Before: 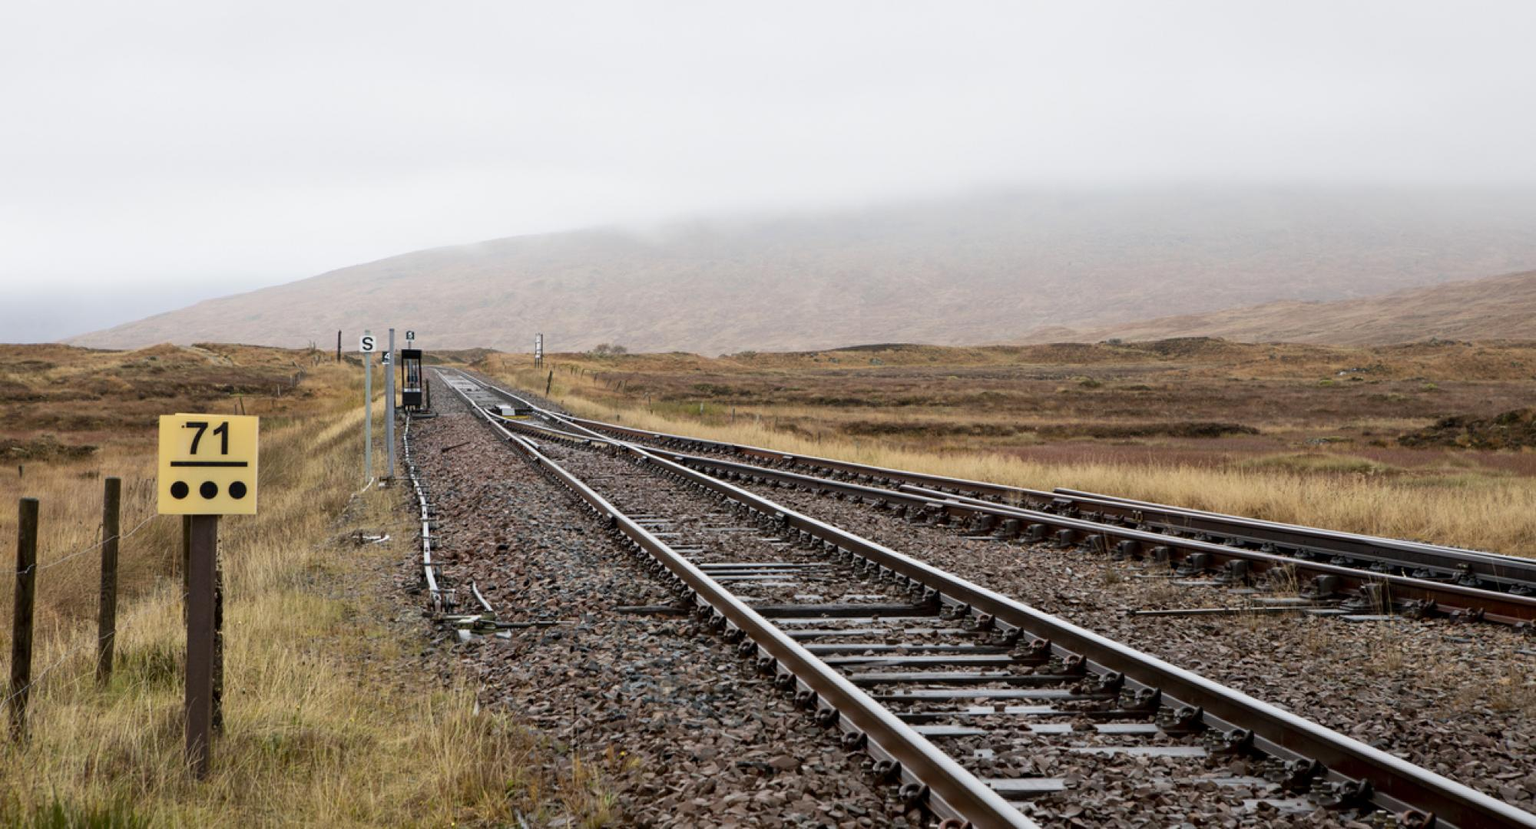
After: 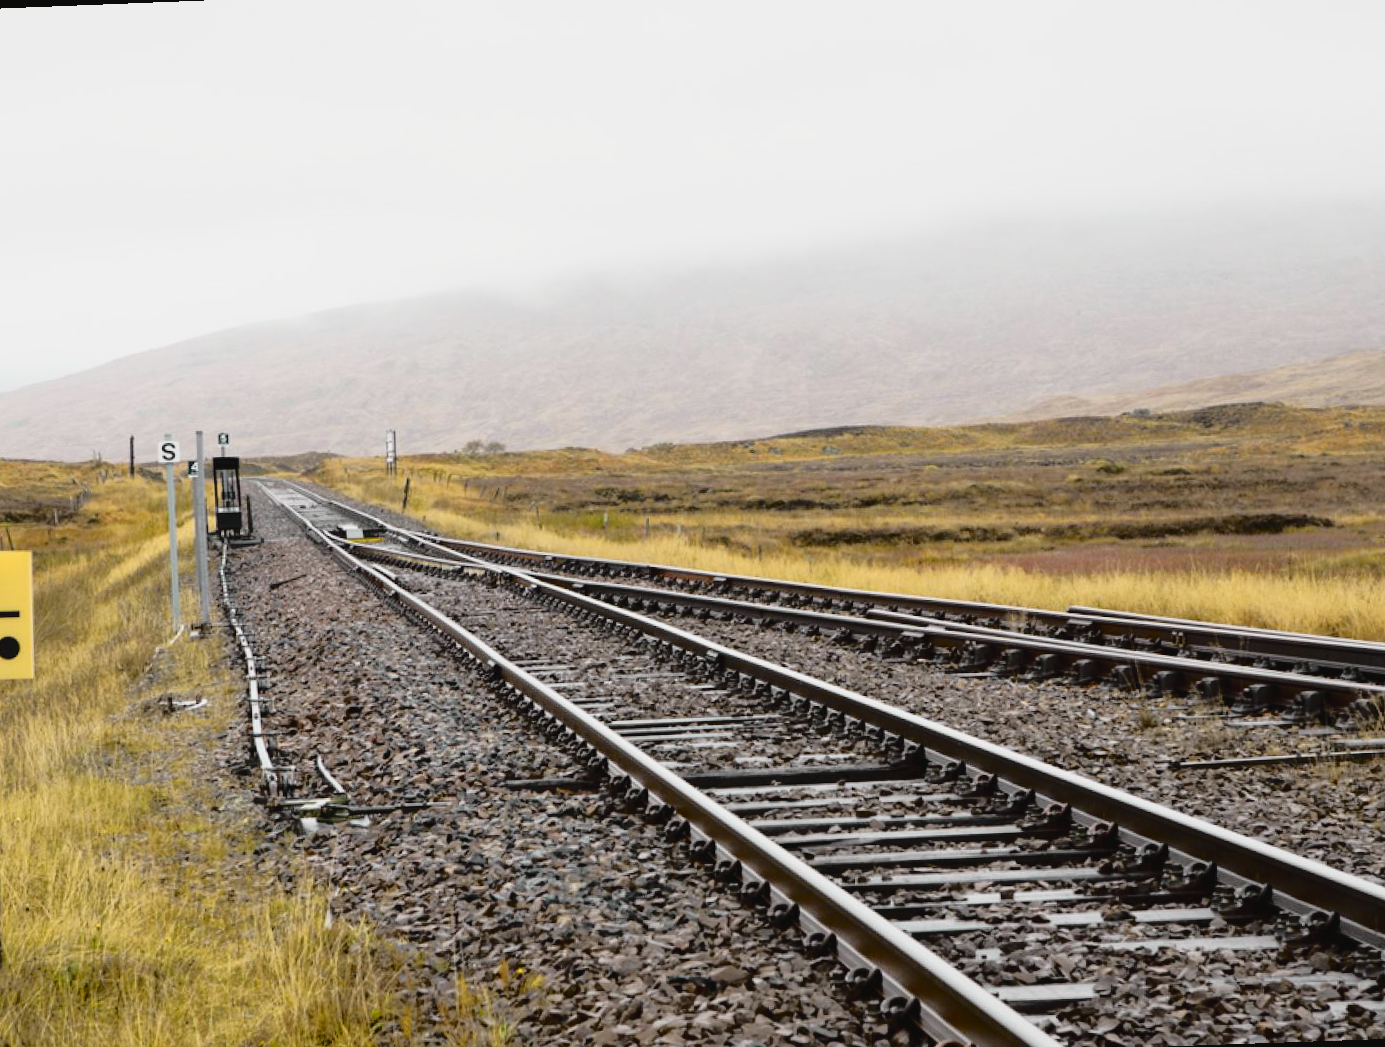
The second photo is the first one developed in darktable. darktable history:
tone curve: curves: ch0 [(0, 0.029) (0.168, 0.142) (0.359, 0.44) (0.469, 0.544) (0.634, 0.722) (0.858, 0.903) (1, 0.968)]; ch1 [(0, 0) (0.437, 0.453) (0.472, 0.47) (0.502, 0.502) (0.54, 0.534) (0.57, 0.592) (0.618, 0.66) (0.699, 0.749) (0.859, 0.919) (1, 1)]; ch2 [(0, 0) (0.33, 0.301) (0.421, 0.443) (0.476, 0.498) (0.505, 0.503) (0.547, 0.557) (0.586, 0.634) (0.608, 0.676) (1, 1)], color space Lab, independent channels, preserve colors none
crop: left 13.443%, right 13.31%
rotate and perspective: rotation -2.12°, lens shift (vertical) 0.009, lens shift (horizontal) -0.008, automatic cropping original format, crop left 0.036, crop right 0.964, crop top 0.05, crop bottom 0.959
